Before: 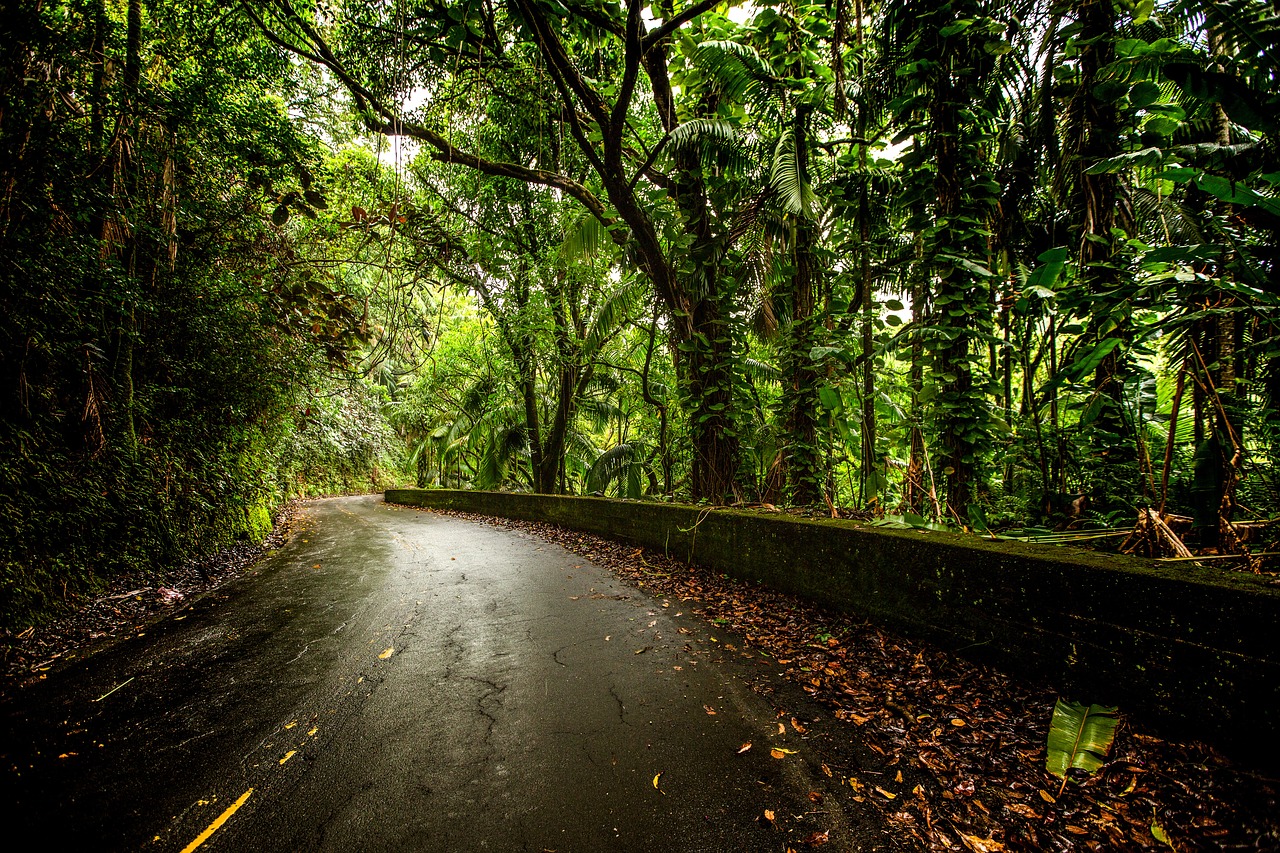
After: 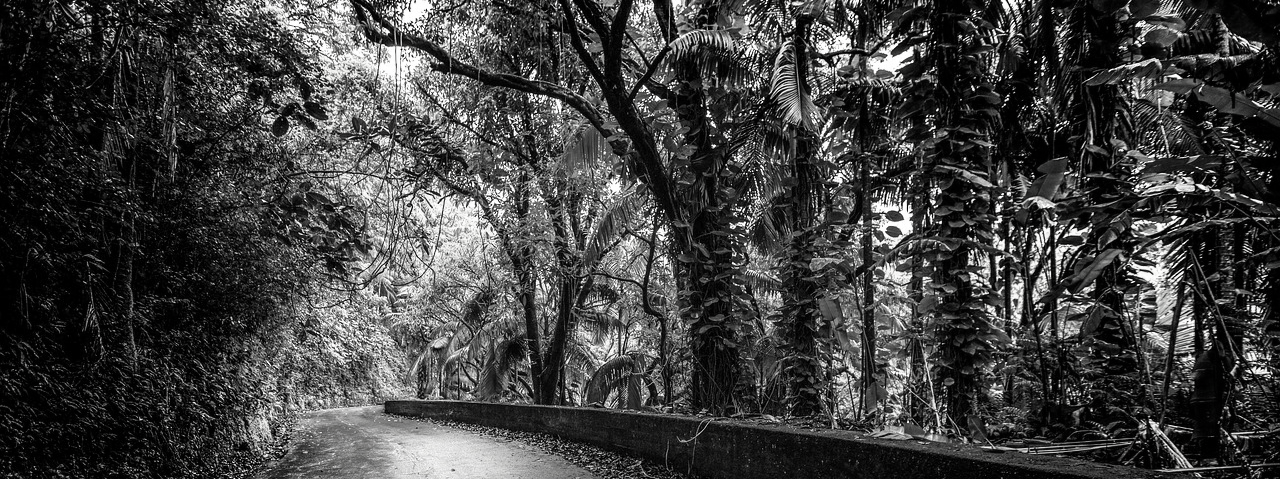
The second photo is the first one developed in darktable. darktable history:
contrast brightness saturation: saturation -0.992
crop and rotate: top 10.59%, bottom 33.236%
